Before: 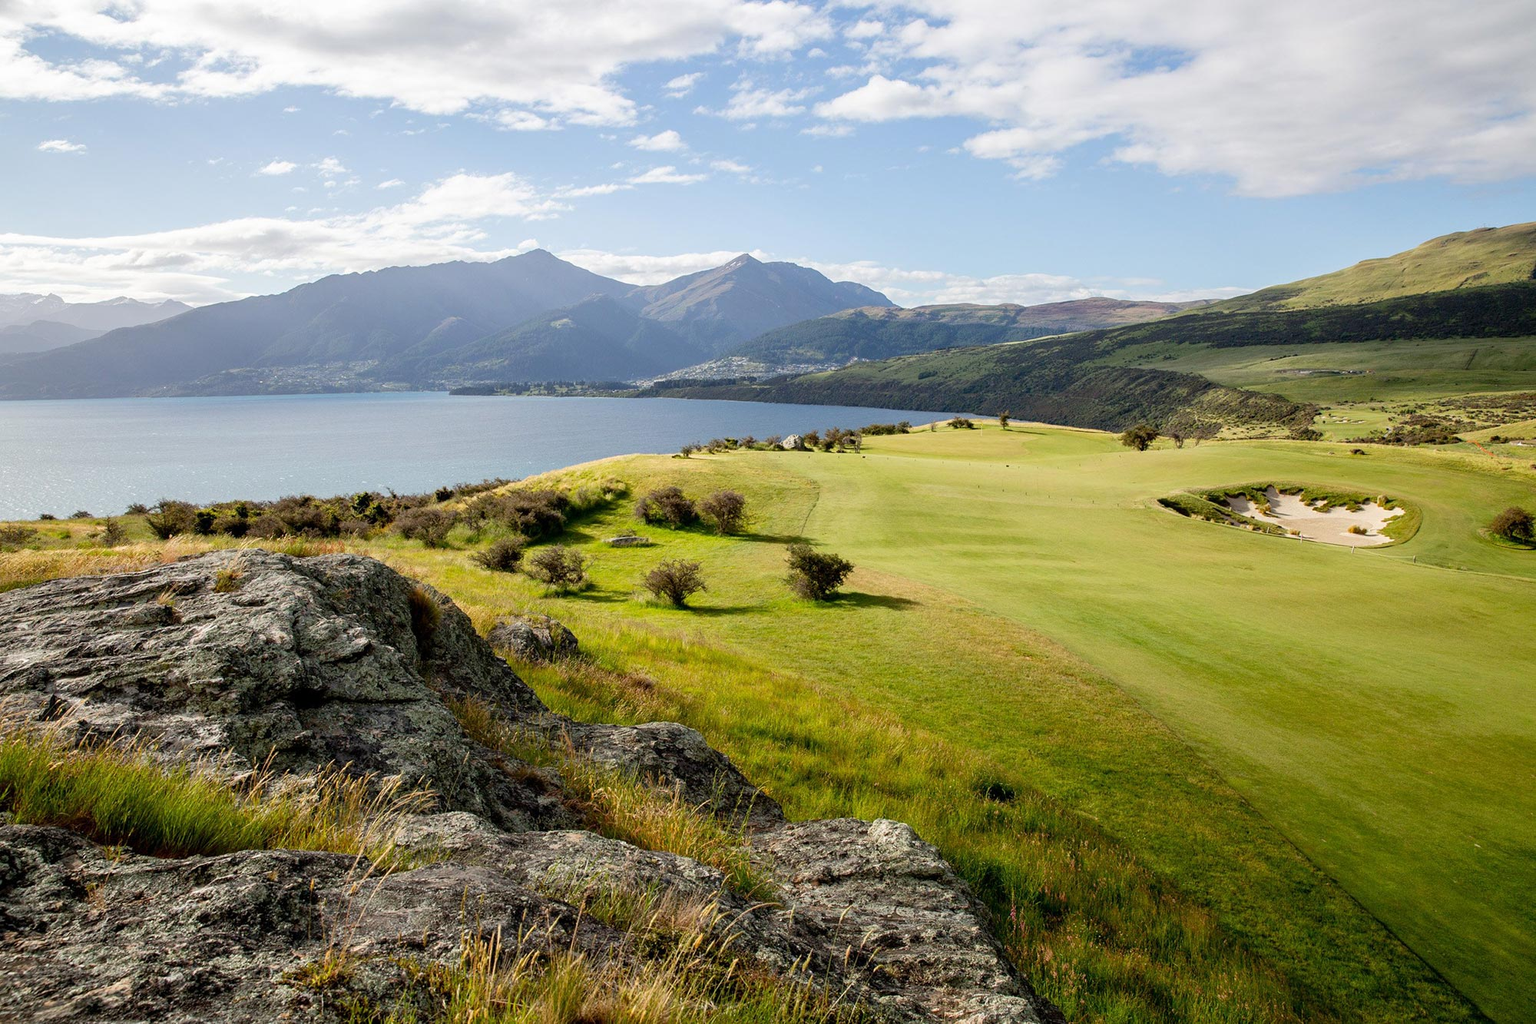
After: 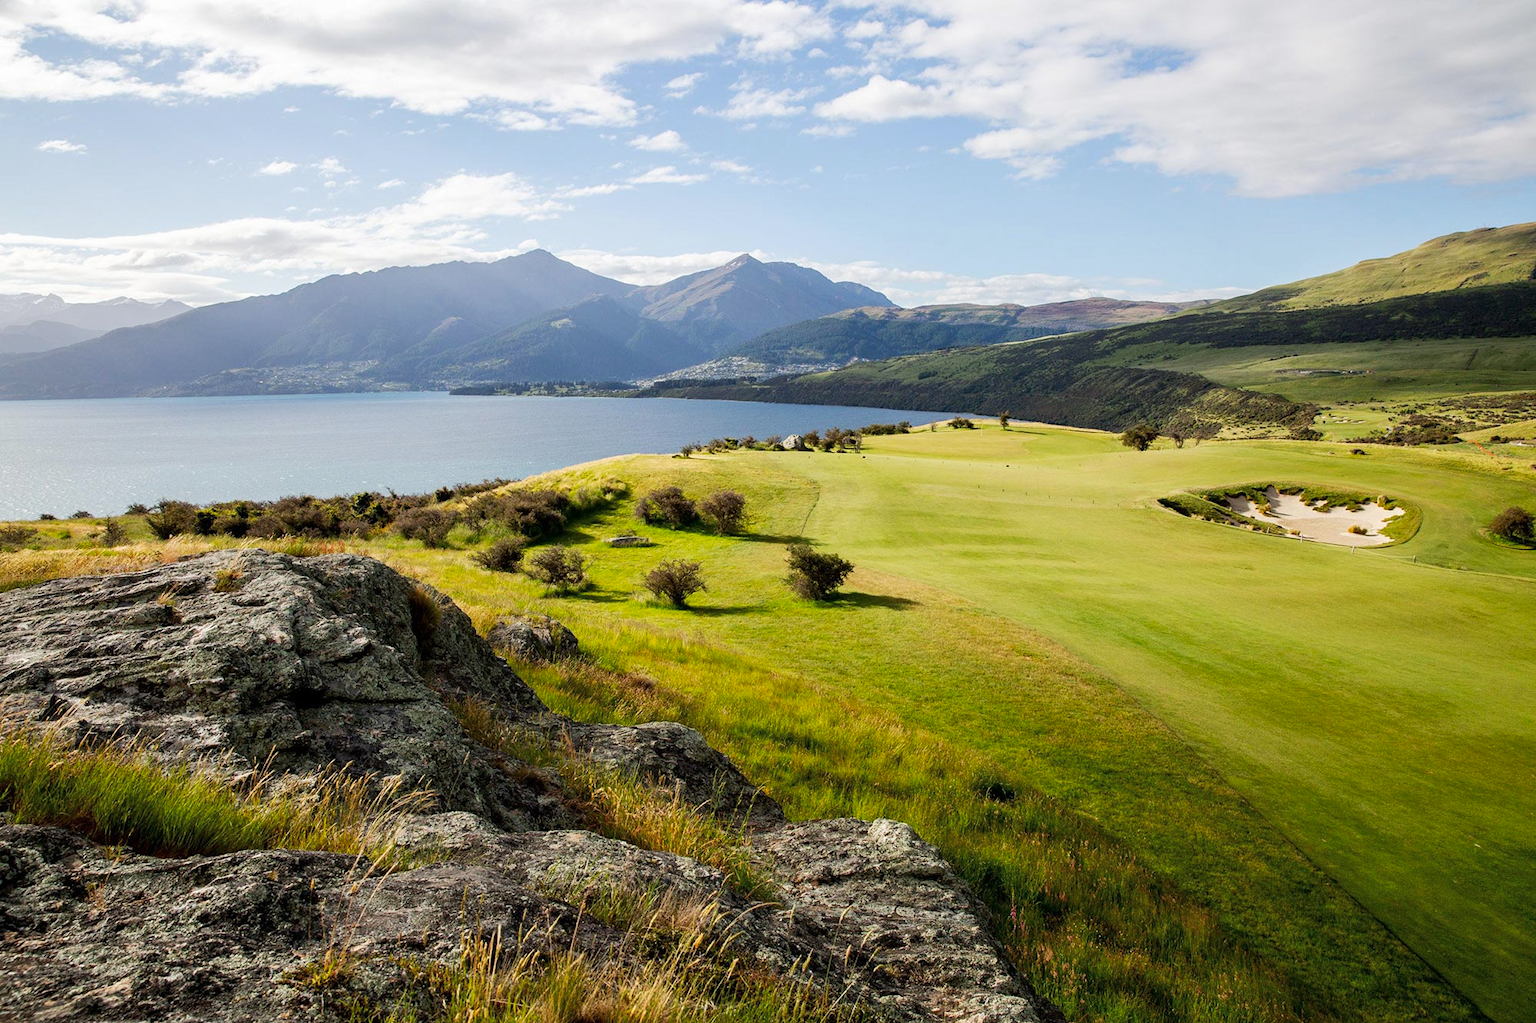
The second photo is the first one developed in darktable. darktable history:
tone curve: curves: ch0 [(0, 0) (0.339, 0.306) (0.687, 0.706) (1, 1)], preserve colors none
